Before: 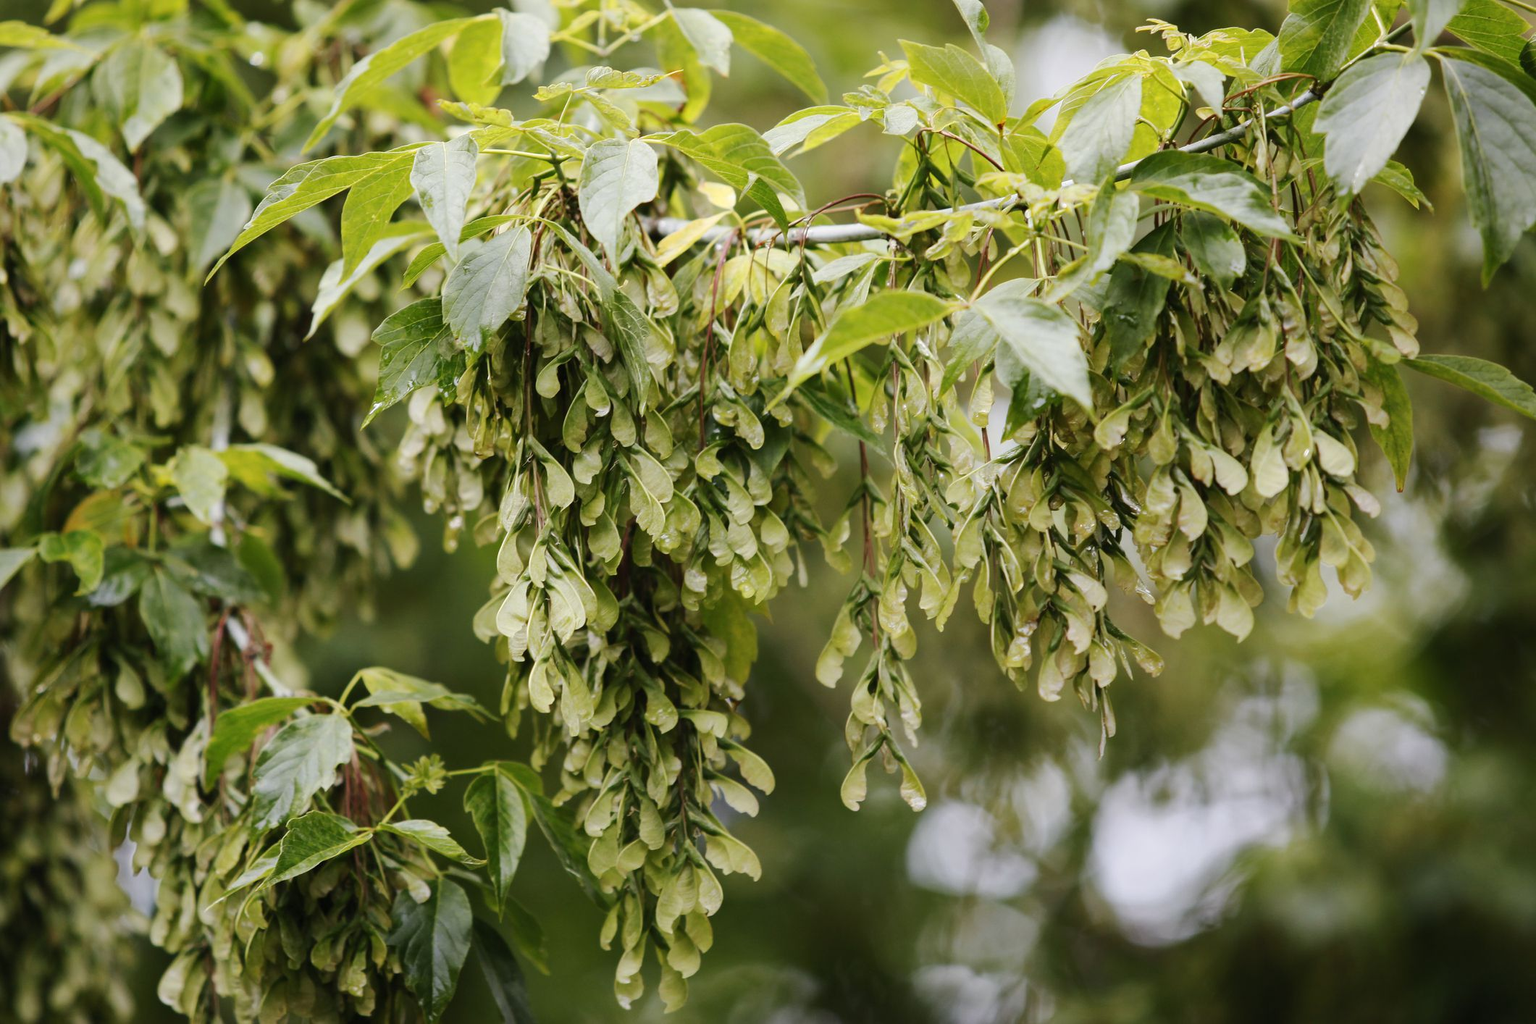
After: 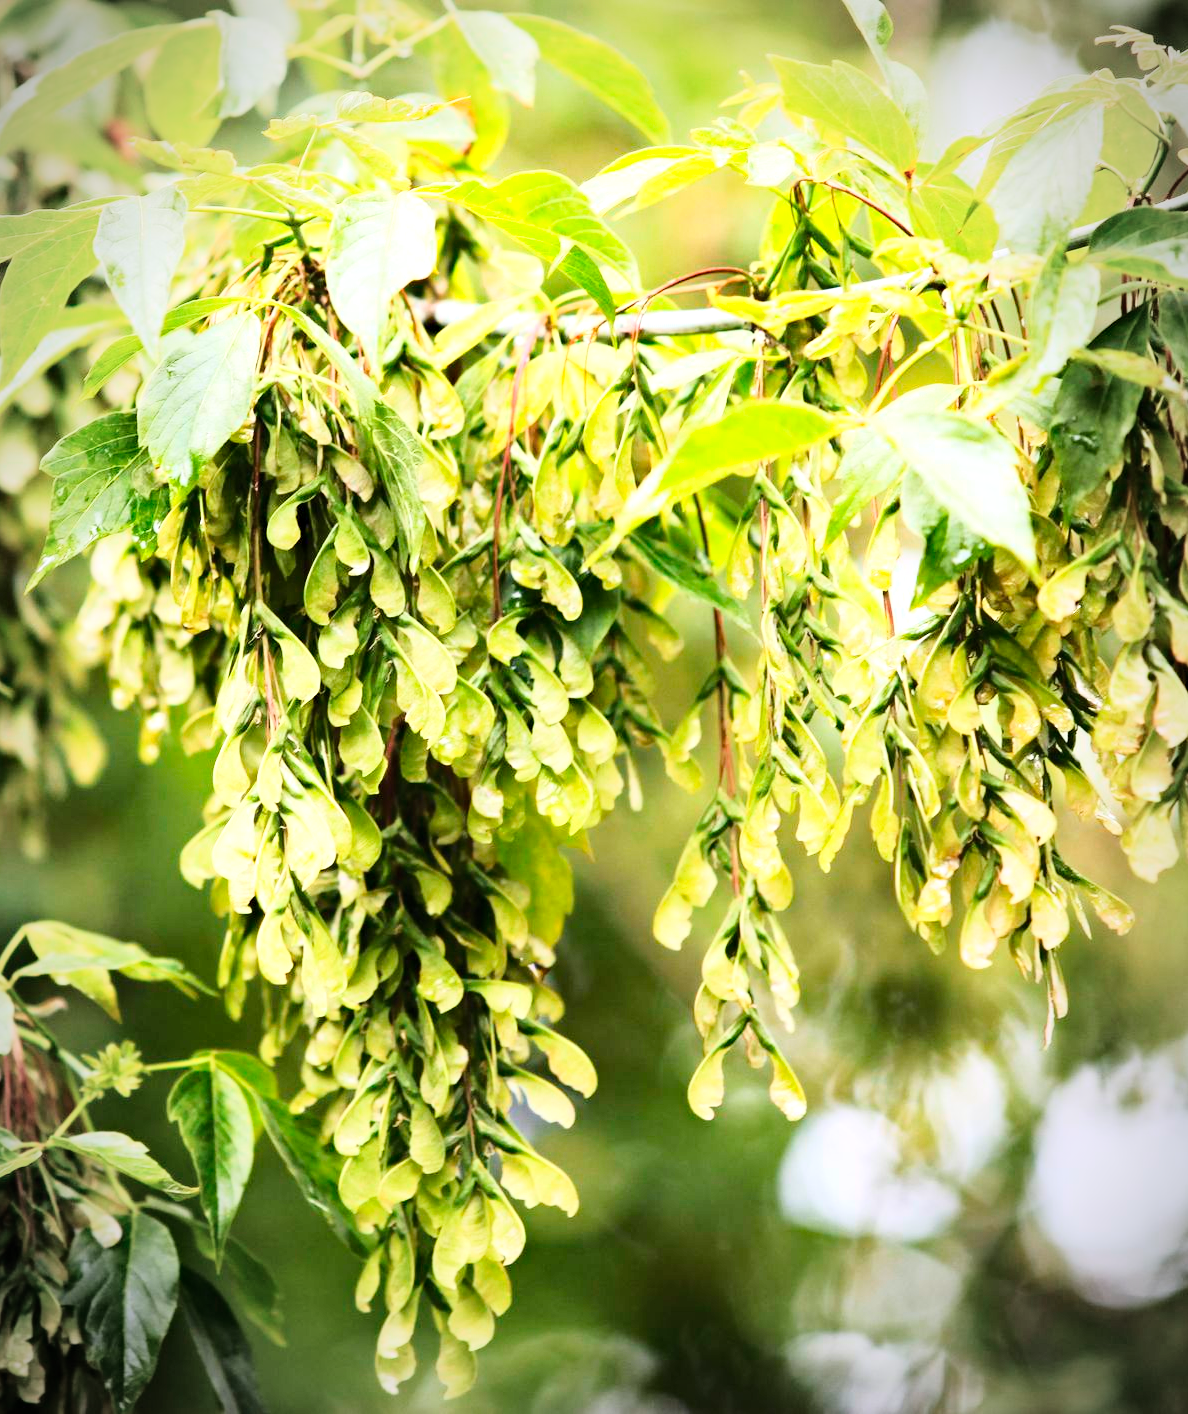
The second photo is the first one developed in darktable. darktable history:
haze removal: compatibility mode true, adaptive false
crop and rotate: left 22.355%, right 21.605%
vignetting: center (0, 0.007), automatic ratio true
exposure: black level correction 0, exposure 0.895 EV, compensate exposure bias true, compensate highlight preservation false
base curve: curves: ch0 [(0, 0) (0.028, 0.03) (0.121, 0.232) (0.46, 0.748) (0.859, 0.968) (1, 1)]
